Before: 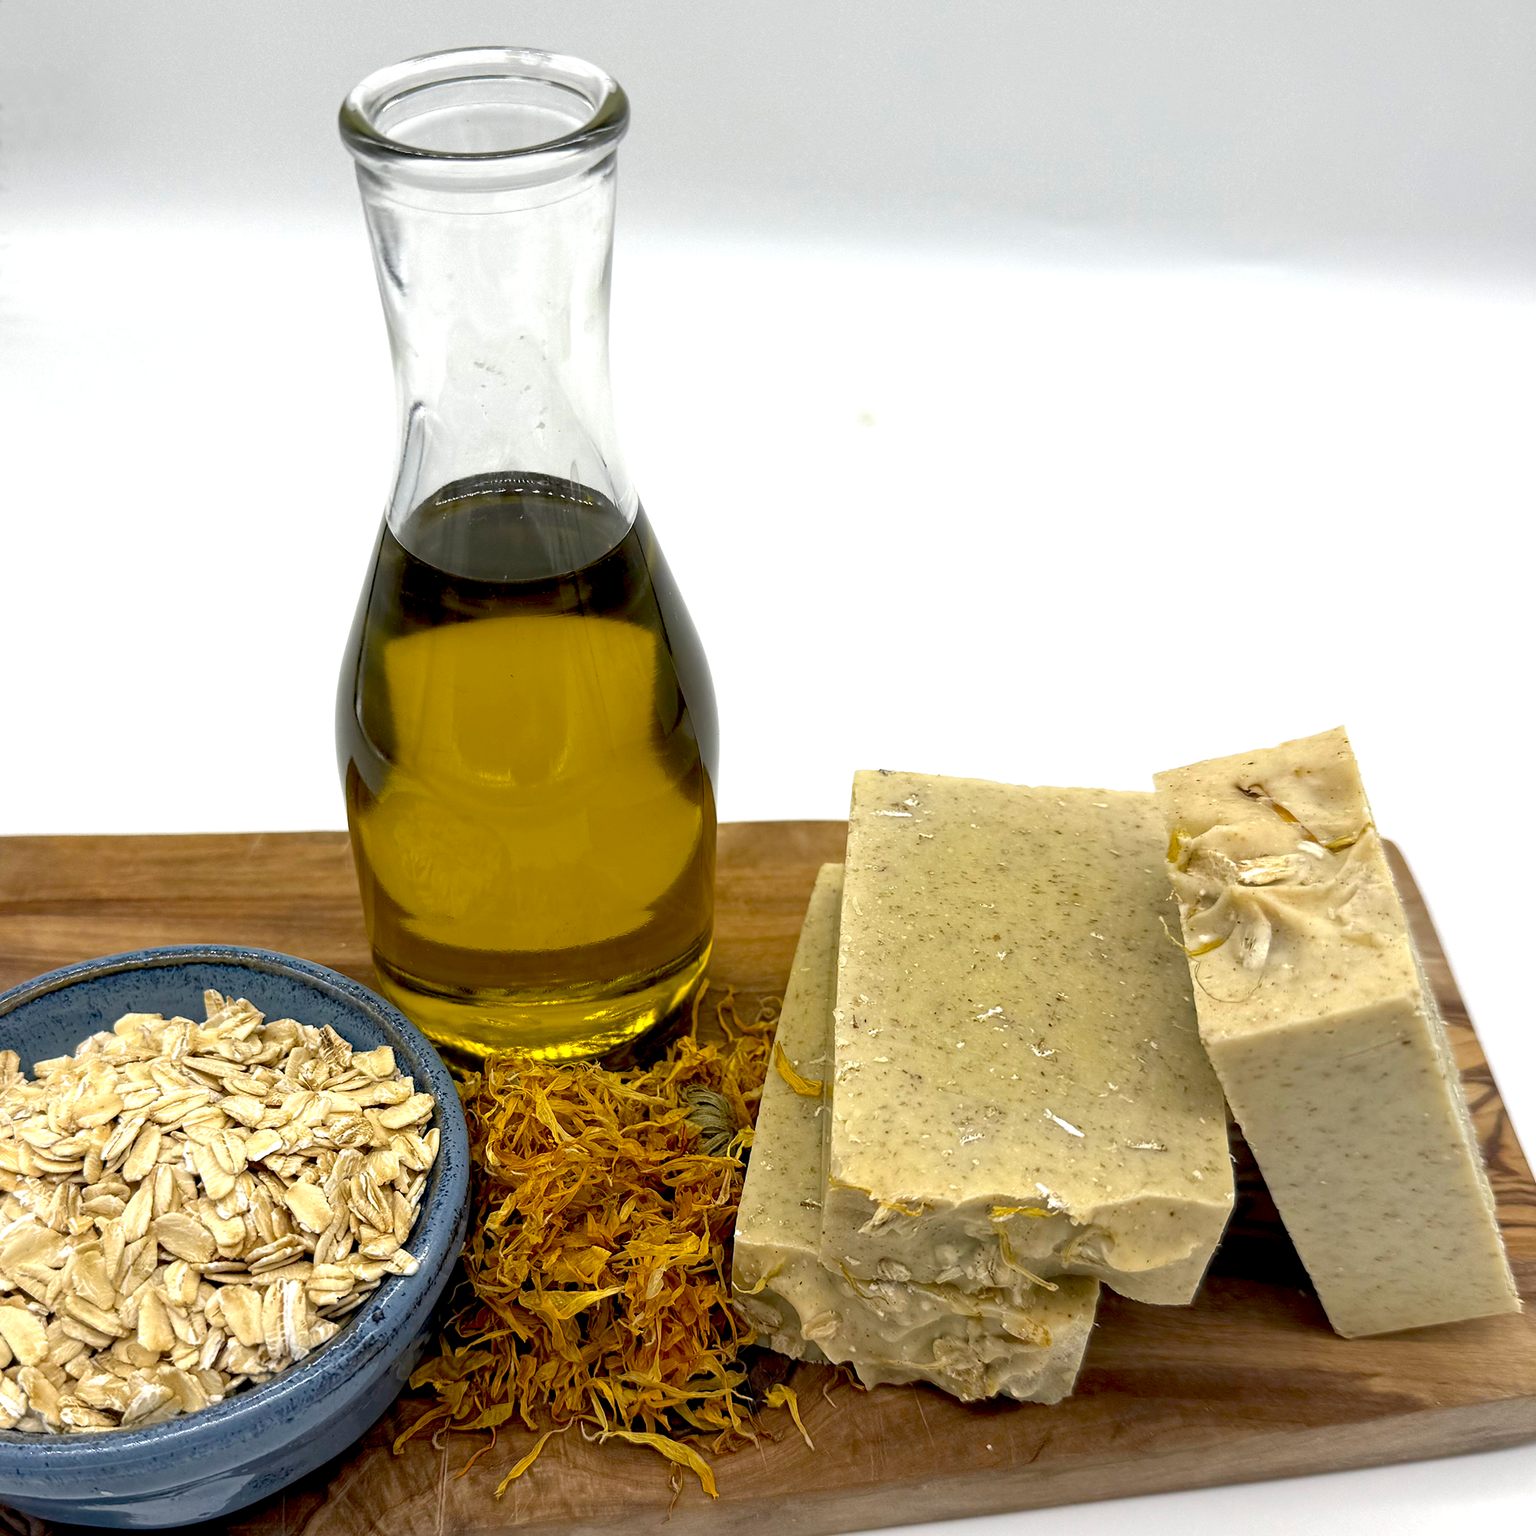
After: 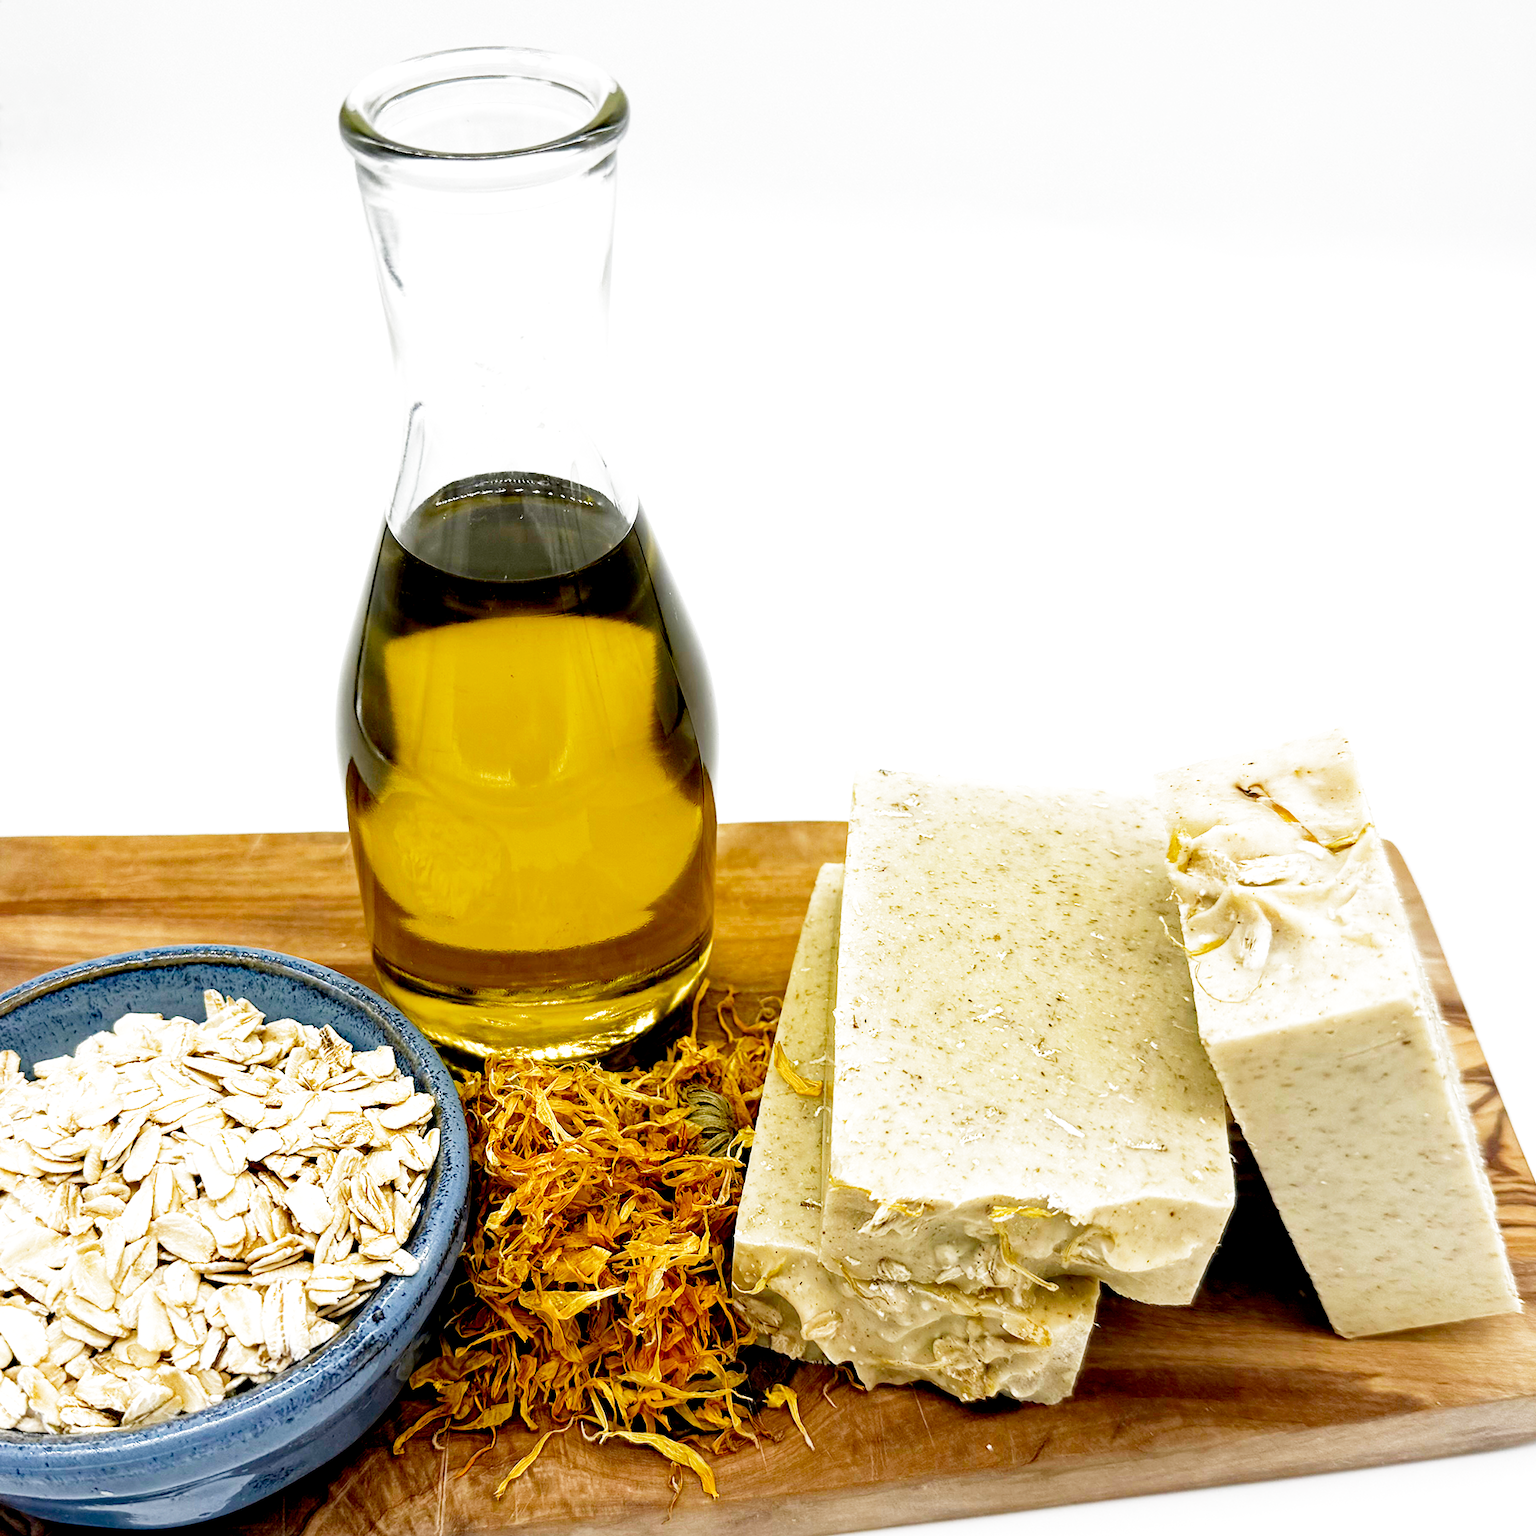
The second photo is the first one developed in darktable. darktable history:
tone equalizer: on, module defaults
filmic rgb: middle gray luminance 10%, black relative exposure -8.61 EV, white relative exposure 3.3 EV, threshold 6 EV, target black luminance 0%, hardness 5.2, latitude 44.69%, contrast 1.302, highlights saturation mix 5%, shadows ↔ highlights balance 24.64%, add noise in highlights 0, preserve chrominance no, color science v3 (2019), use custom middle-gray values true, iterations of high-quality reconstruction 0, contrast in highlights soft, enable highlight reconstruction true
